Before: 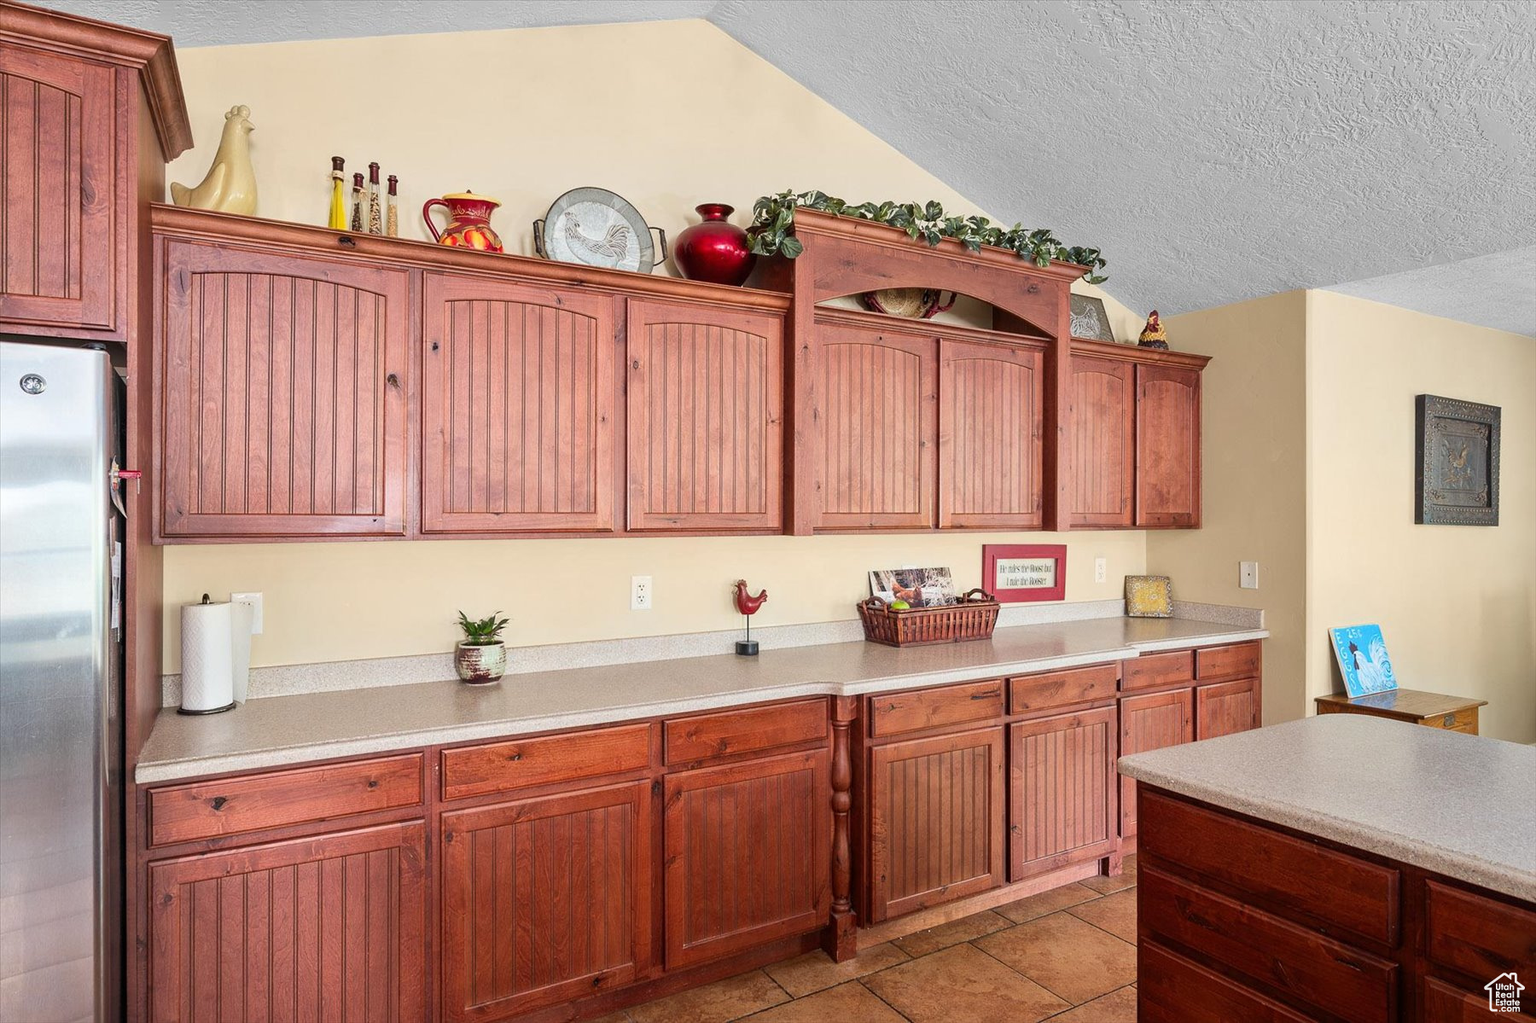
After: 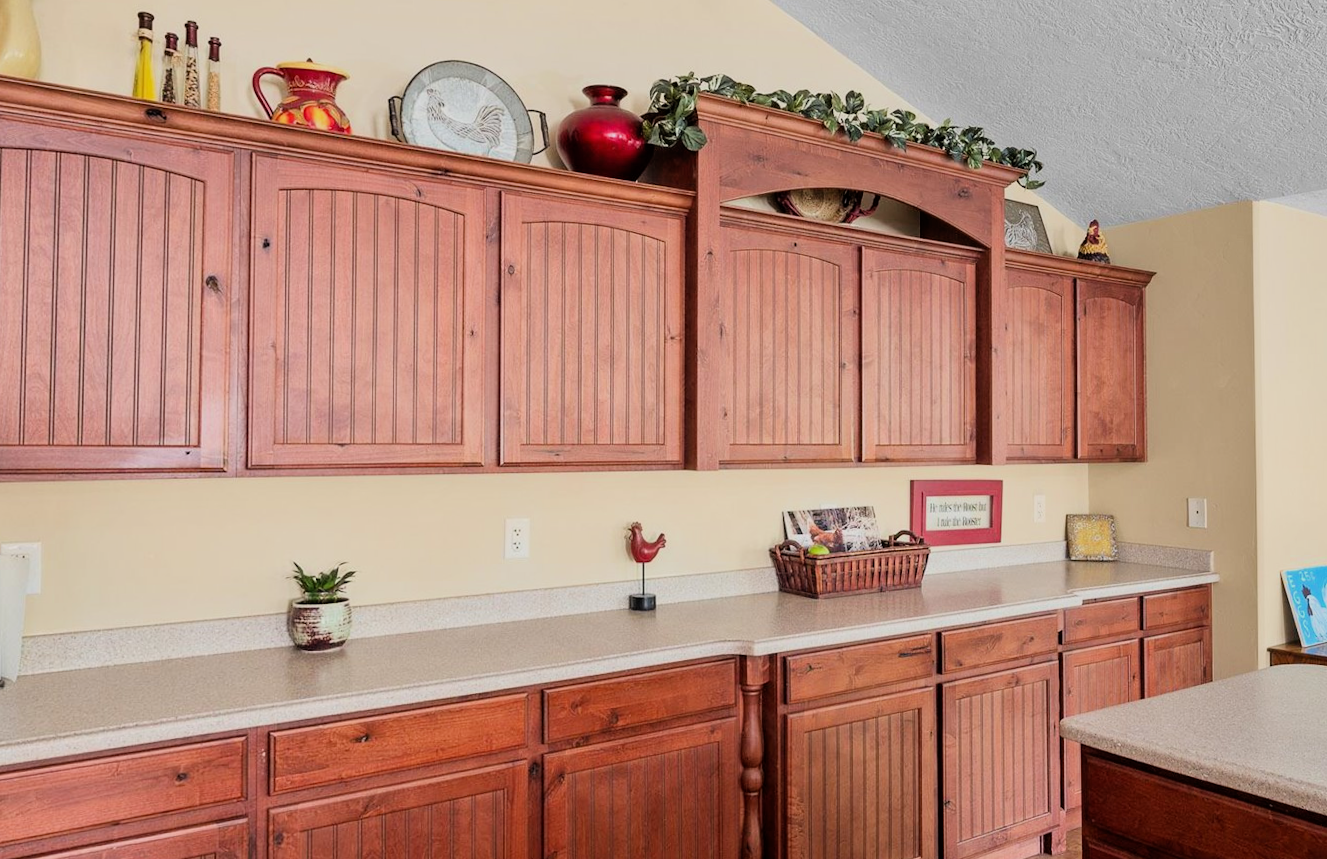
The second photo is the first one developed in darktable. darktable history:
filmic rgb: threshold 3 EV, hardness 4.17, latitude 50%, contrast 1.1, preserve chrominance max RGB, color science v6 (2022), contrast in shadows safe, contrast in highlights safe, enable highlight reconstruction true
rotate and perspective: rotation -0.013°, lens shift (vertical) -0.027, lens shift (horizontal) 0.178, crop left 0.016, crop right 0.989, crop top 0.082, crop bottom 0.918
crop: left 16.768%, top 8.653%, right 8.362%, bottom 12.485%
